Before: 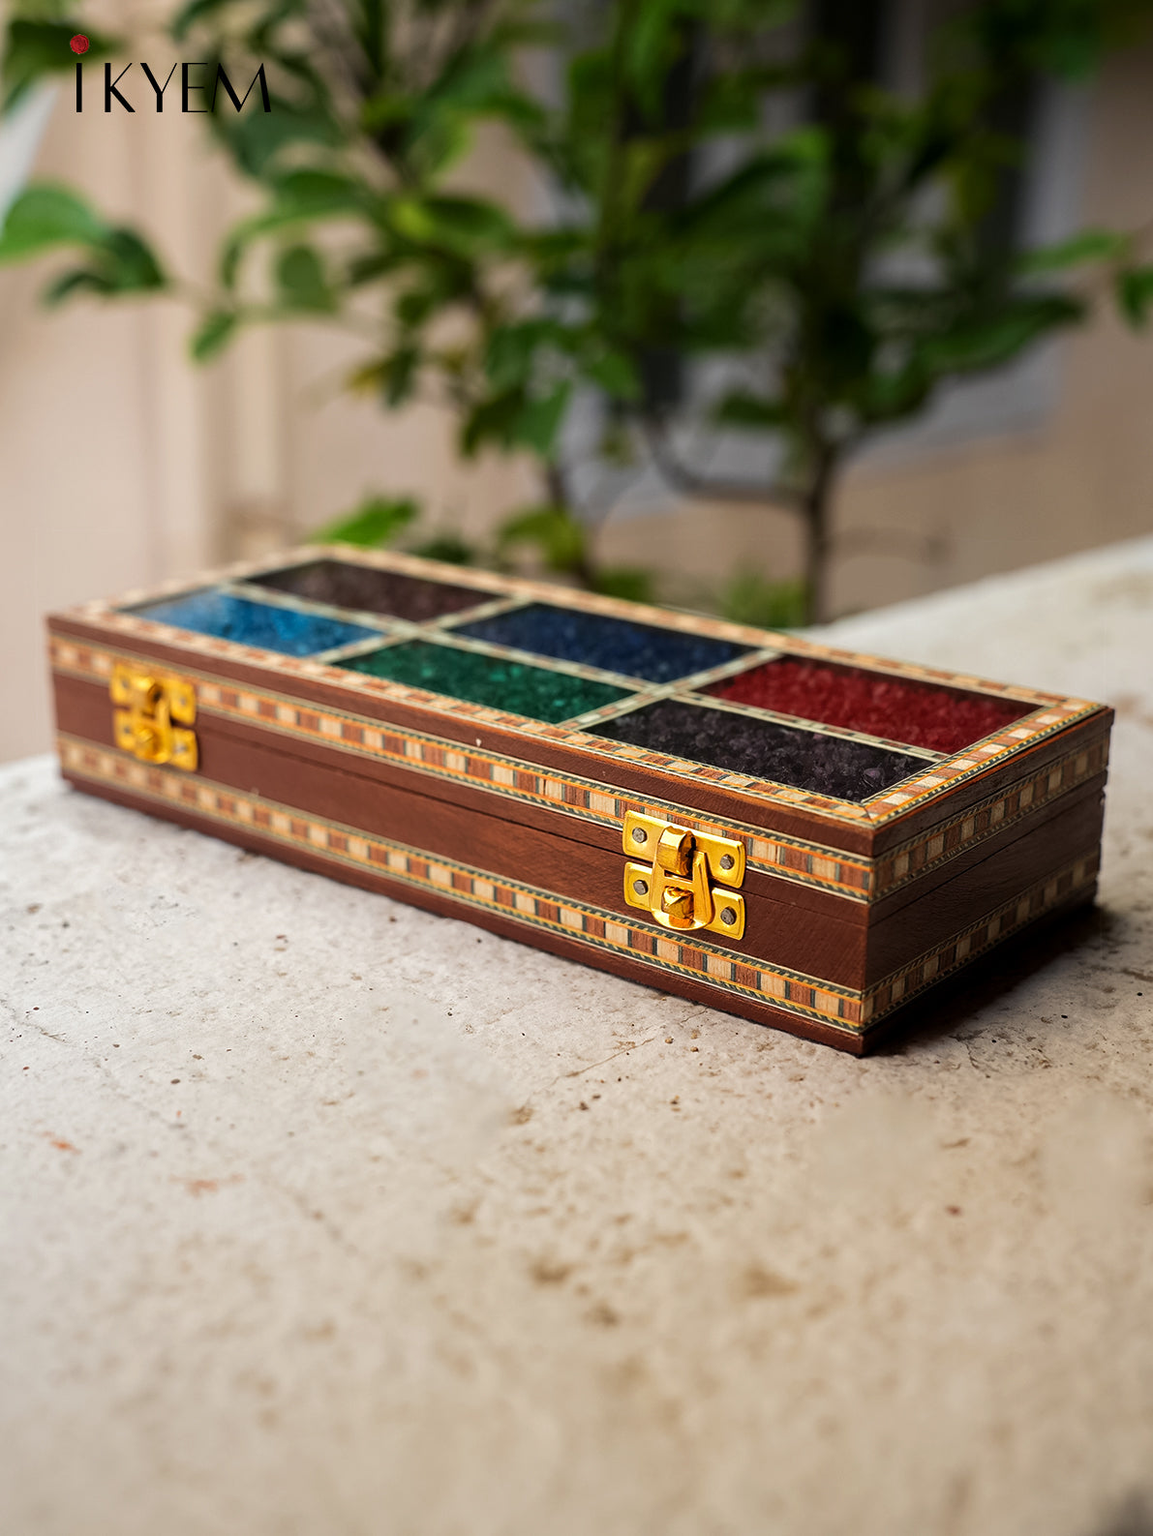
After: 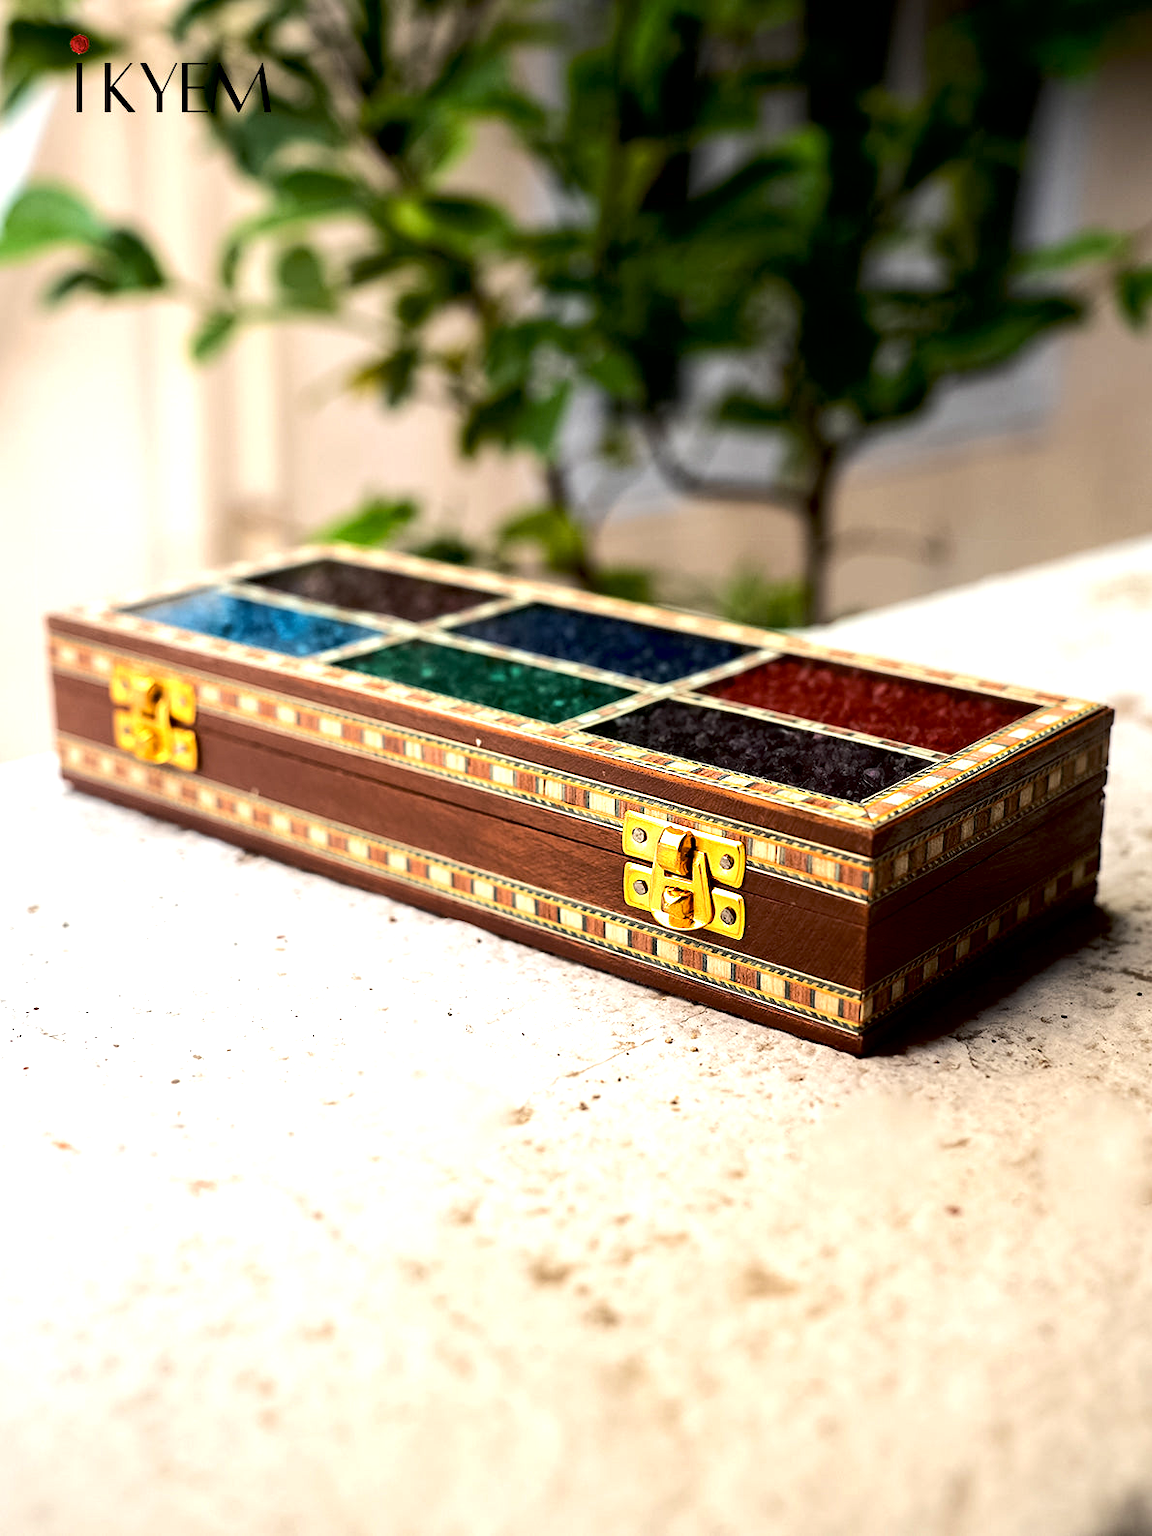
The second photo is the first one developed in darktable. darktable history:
tone curve: curves: ch0 [(0, 0) (0.003, 0.006) (0.011, 0.01) (0.025, 0.017) (0.044, 0.029) (0.069, 0.043) (0.1, 0.064) (0.136, 0.091) (0.177, 0.128) (0.224, 0.162) (0.277, 0.206) (0.335, 0.258) (0.399, 0.324) (0.468, 0.404) (0.543, 0.499) (0.623, 0.595) (0.709, 0.693) (0.801, 0.786) (0.898, 0.883) (1, 1)], color space Lab, linked channels, preserve colors none
exposure: black level correction 0.01, exposure 1 EV, compensate exposure bias true, compensate highlight preservation false
contrast brightness saturation: saturation -0.061
